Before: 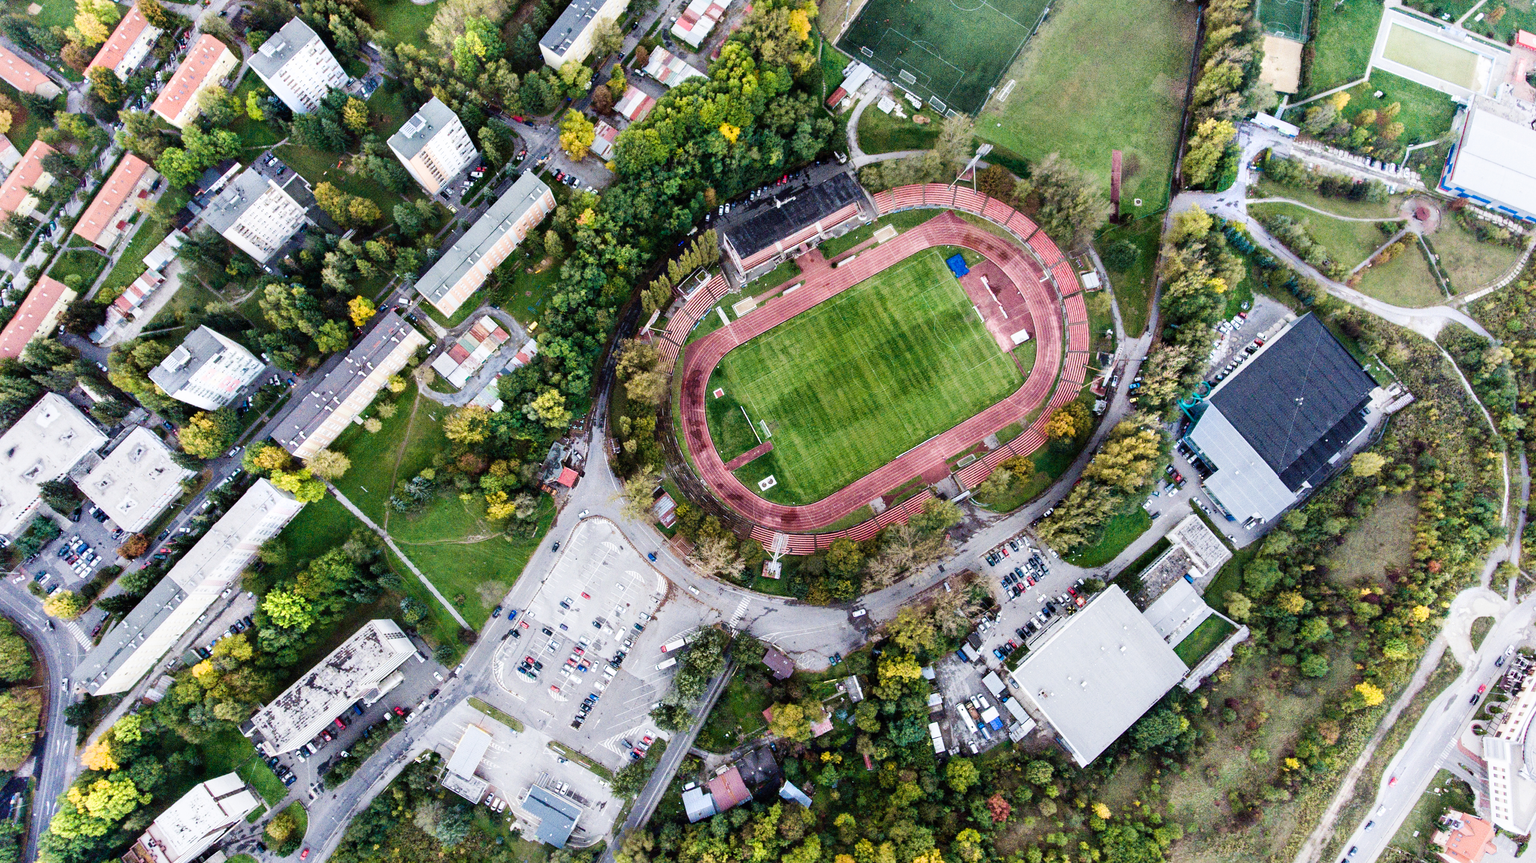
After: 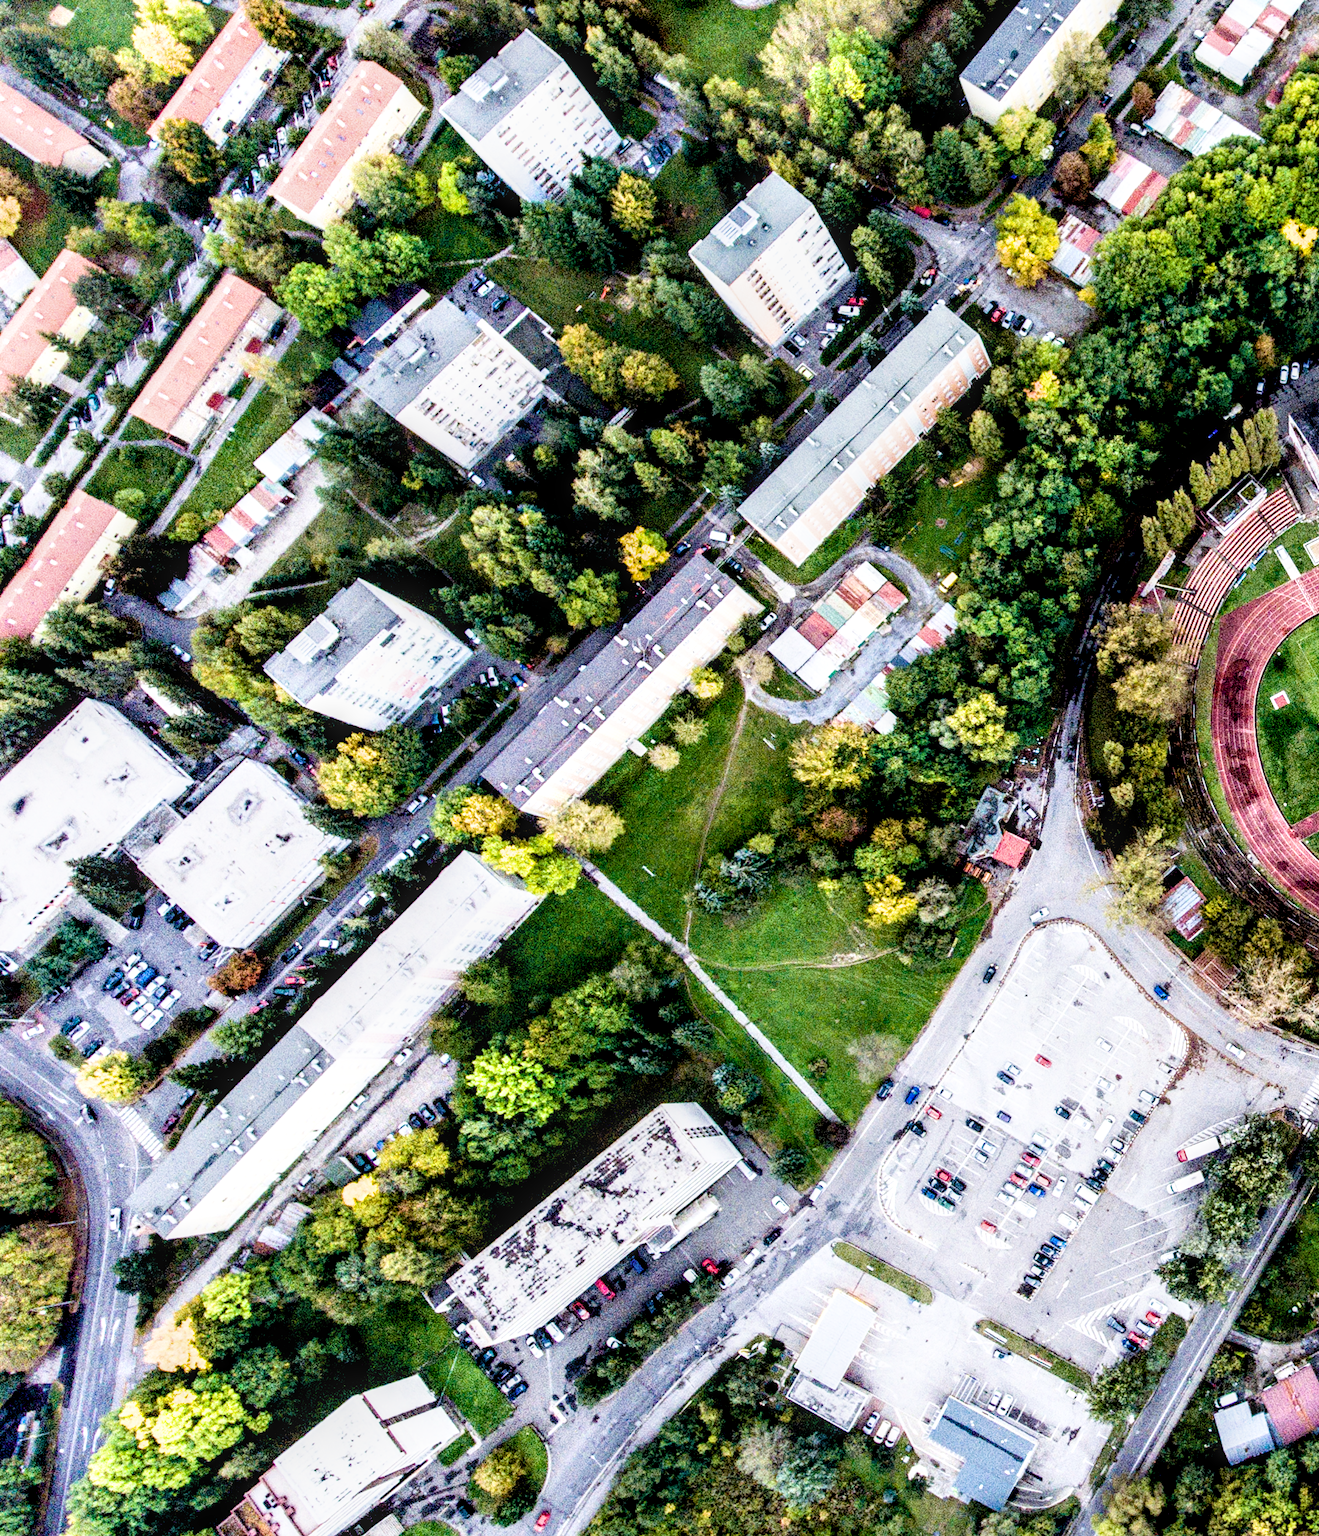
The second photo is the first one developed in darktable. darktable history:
crop and rotate: left 0.032%, top 0%, right 51.729%
local contrast: detail 130%
exposure: black level correction 0.015, exposure 1.764 EV, compensate exposure bias true, compensate highlight preservation false
filmic rgb: black relative exposure -12.75 EV, white relative exposure 2.82 EV, target black luminance 0%, hardness 8.62, latitude 69.46%, contrast 1.134, shadows ↔ highlights balance -0.967%
